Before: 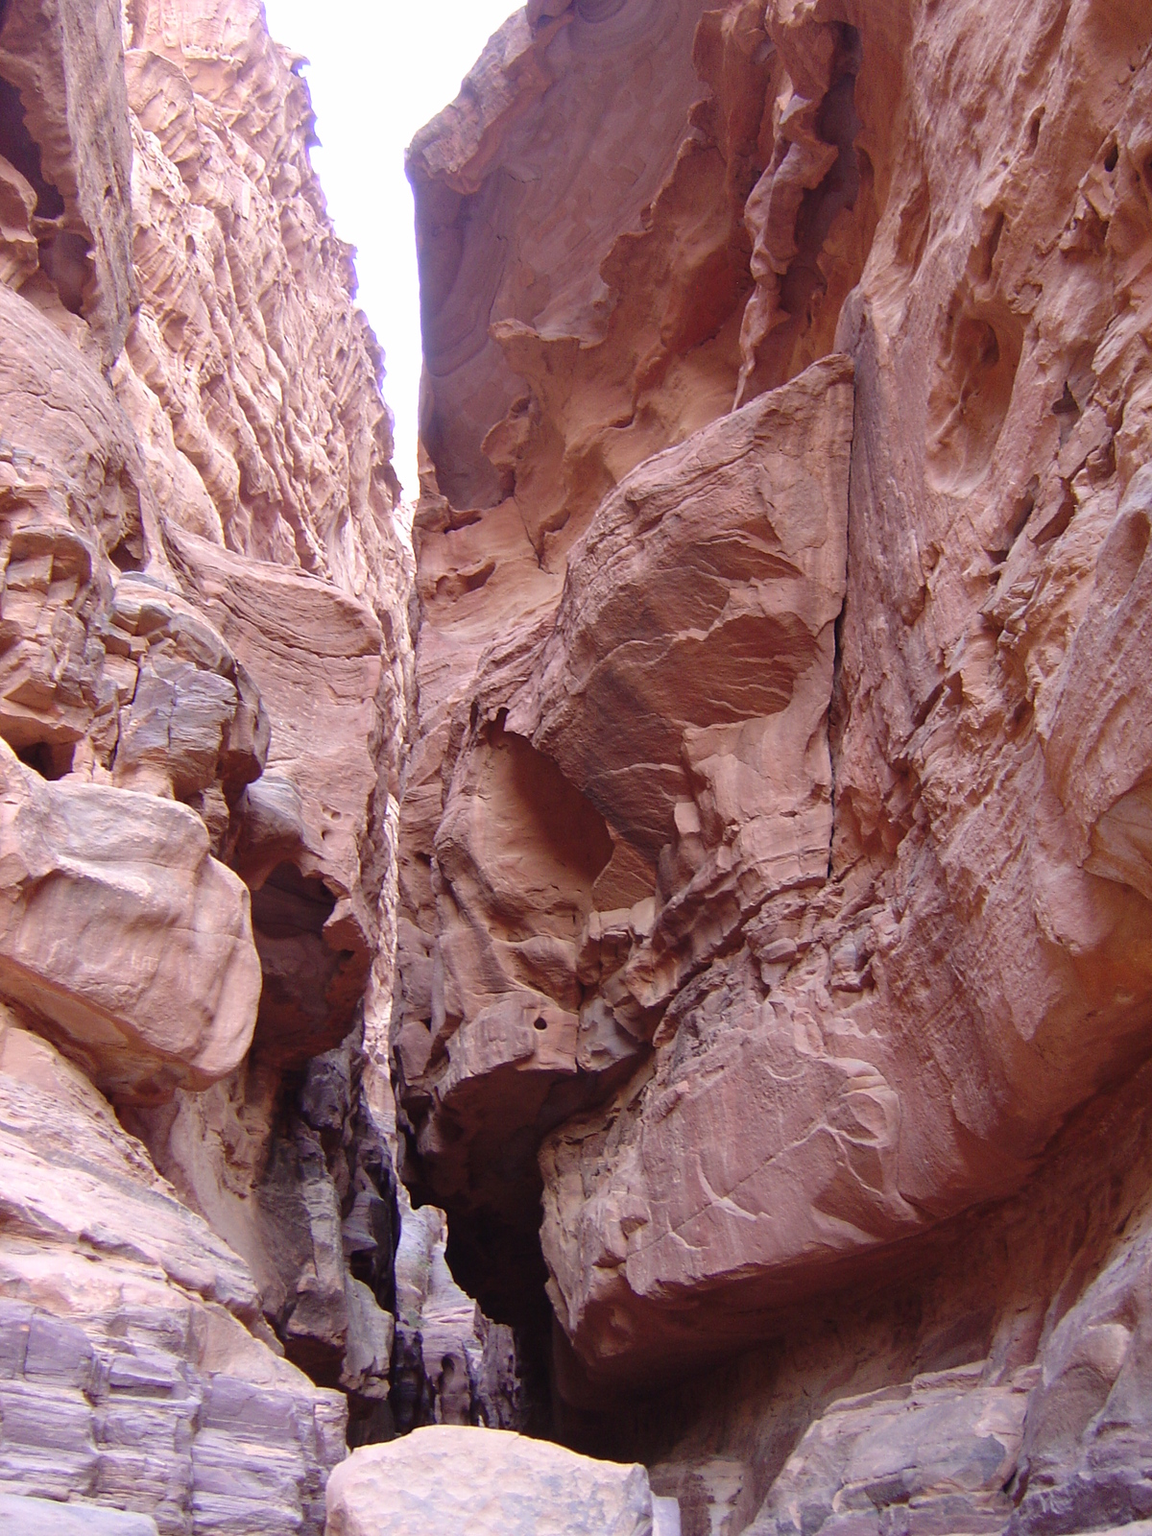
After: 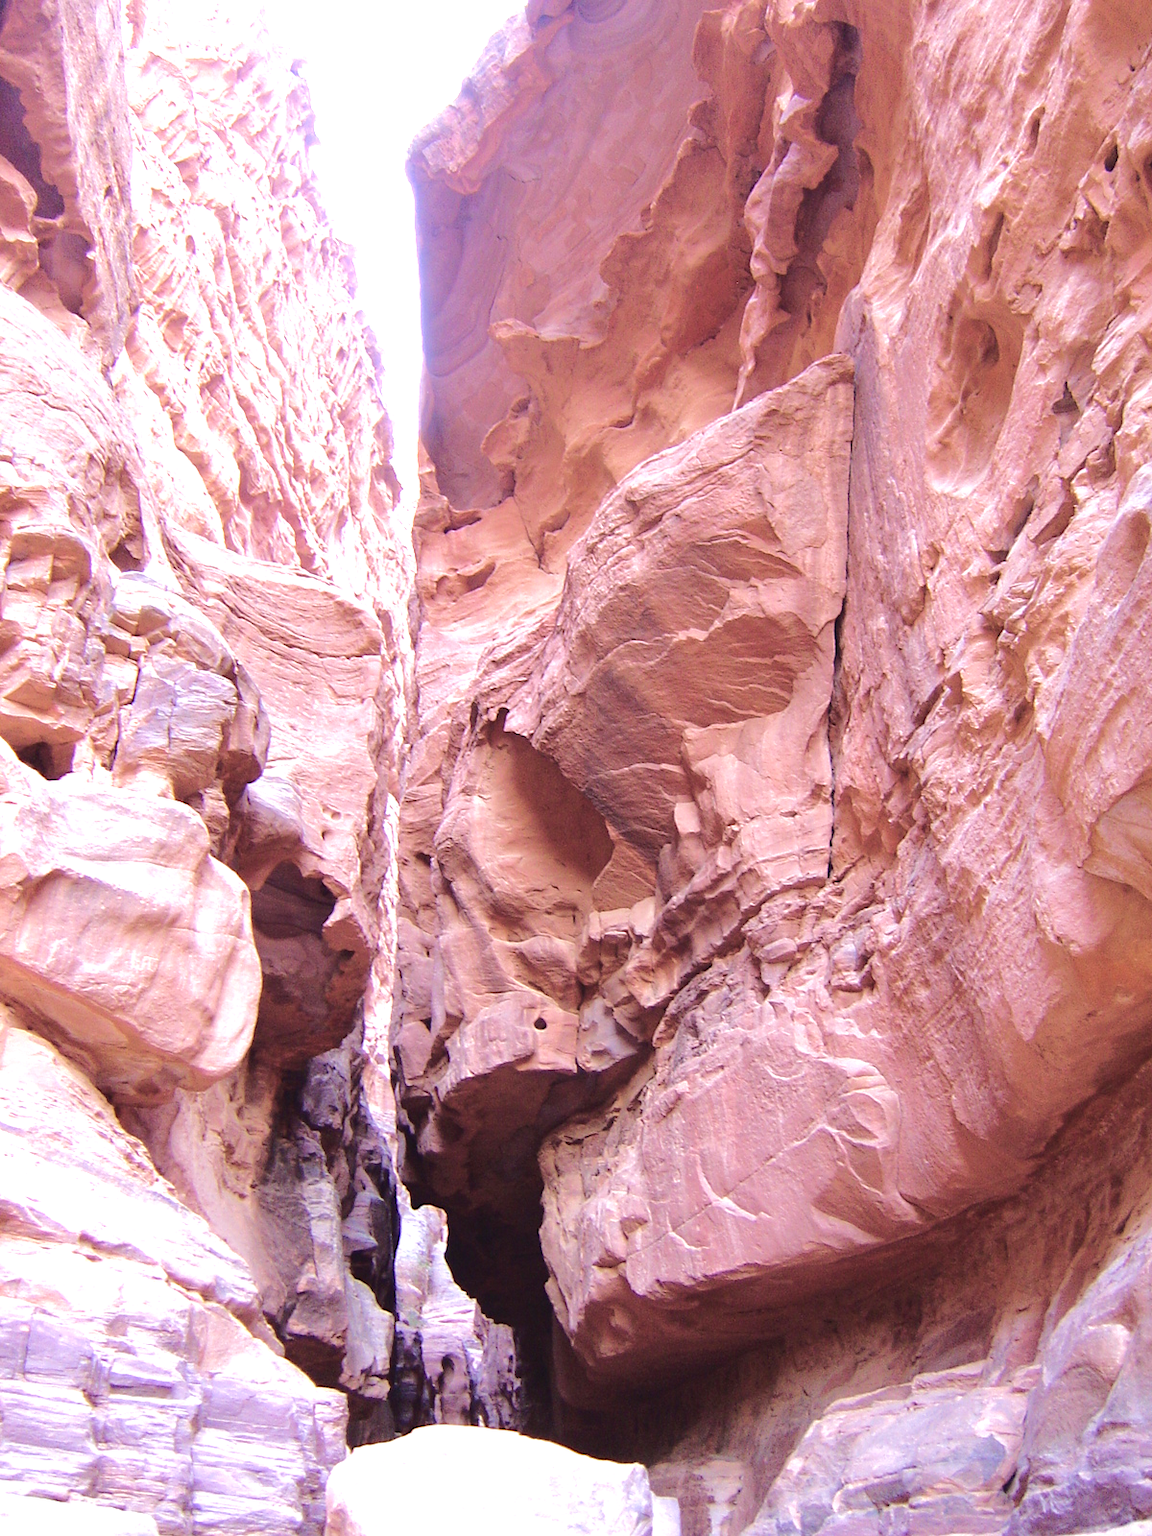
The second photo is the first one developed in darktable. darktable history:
tone curve: curves: ch0 [(0, 0) (0.003, 0.004) (0.011, 0.01) (0.025, 0.025) (0.044, 0.042) (0.069, 0.064) (0.1, 0.093) (0.136, 0.13) (0.177, 0.182) (0.224, 0.241) (0.277, 0.322) (0.335, 0.409) (0.399, 0.482) (0.468, 0.551) (0.543, 0.606) (0.623, 0.672) (0.709, 0.73) (0.801, 0.81) (0.898, 0.885) (1, 1)], color space Lab, independent channels, preserve colors none
color zones: curves: ch1 [(0, 0.469) (0.001, 0.469) (0.12, 0.446) (0.248, 0.469) (0.5, 0.5) (0.748, 0.5) (0.999, 0.469) (1, 0.469)]
color correction: highlights a* -0.127, highlights b* -5.44, shadows a* -0.145, shadows b* -0.143
velvia: on, module defaults
tone equalizer: edges refinement/feathering 500, mask exposure compensation -1.57 EV, preserve details no
exposure: exposure 1 EV, compensate exposure bias true, compensate highlight preservation false
